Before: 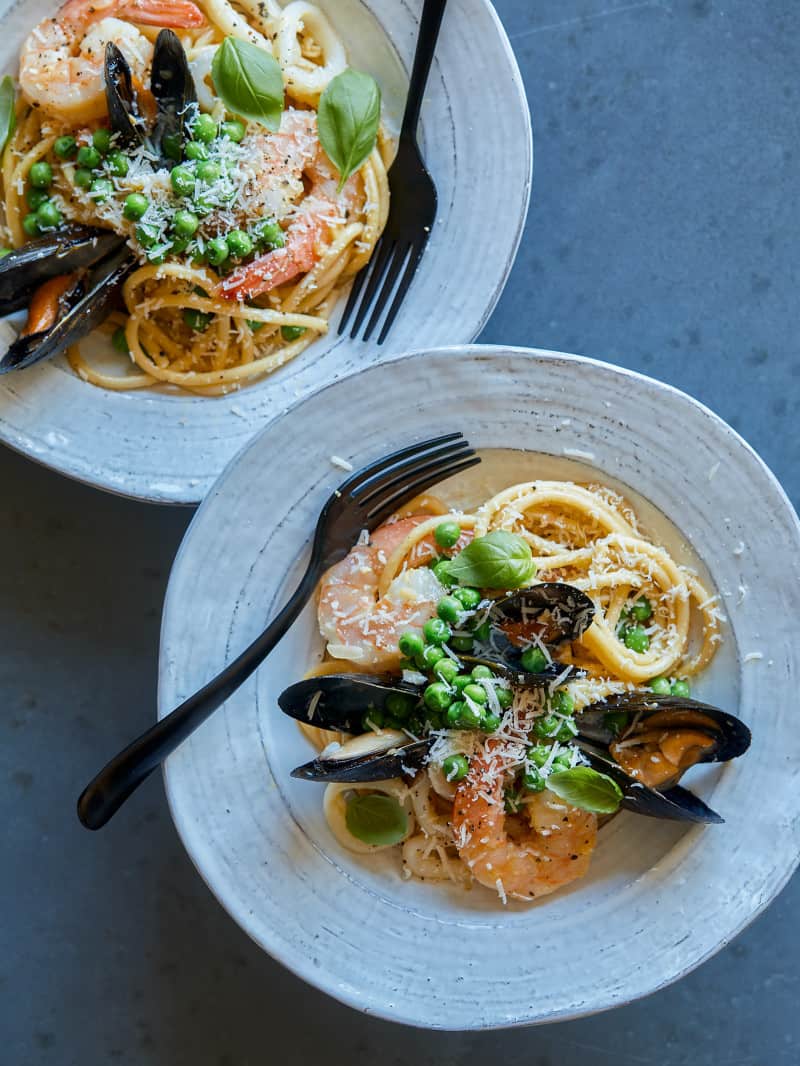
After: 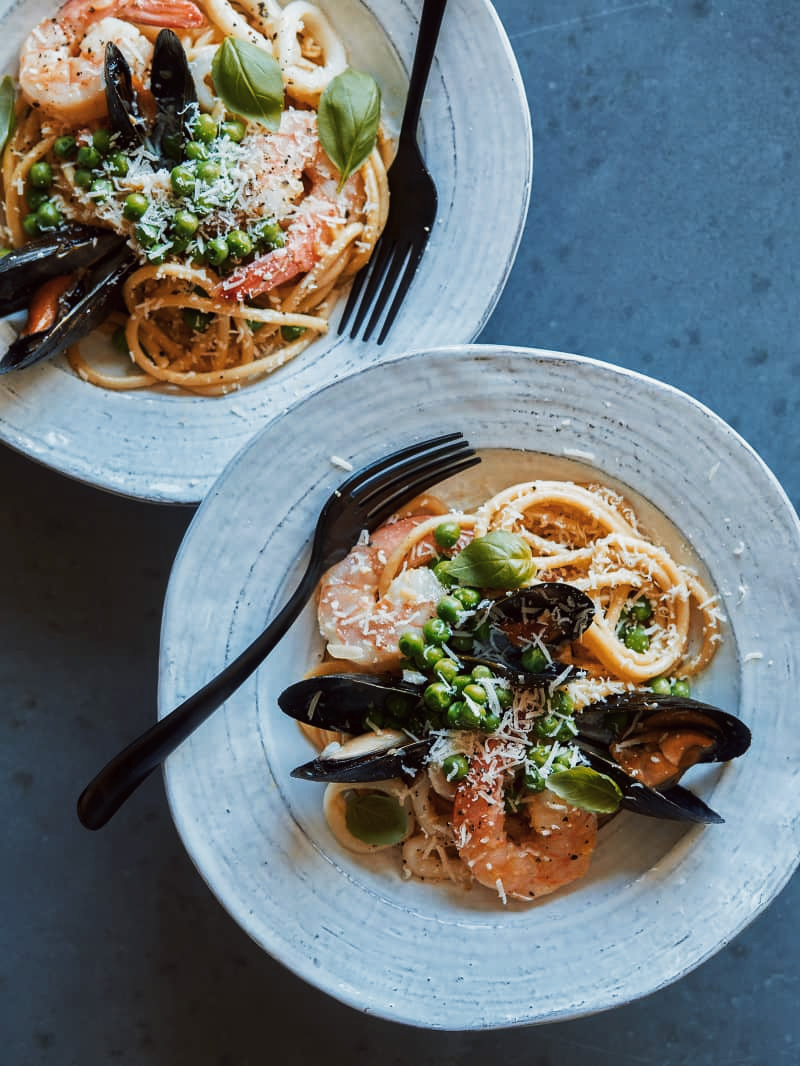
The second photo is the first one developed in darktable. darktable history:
tone curve: curves: ch0 [(0, 0) (0.003, 0.012) (0.011, 0.015) (0.025, 0.02) (0.044, 0.032) (0.069, 0.044) (0.1, 0.063) (0.136, 0.085) (0.177, 0.121) (0.224, 0.159) (0.277, 0.207) (0.335, 0.261) (0.399, 0.328) (0.468, 0.41) (0.543, 0.506) (0.623, 0.609) (0.709, 0.719) (0.801, 0.82) (0.898, 0.907) (1, 1)], preserve colors none
color look up table: target L [96.6, 77.42, 87.42, 78.21, 70.94, 85.97, 72.7, 72.92, 74.8, 63.61, 58.09, 61.02, 43.32, 40.42, 43.67, 6.78, 200.45, 82.5, 71.34, 64.21, 55.06, 58.37, 45.48, 46.12, 38.68, 31.09, 26.99, 15.15, 91.32, 82.05, 72.07, 63.14, 62.98, 62.87, 52.42, 50.34, 47.1, 36.68, 32.41, 34.44, 21.64, 11.56, 6.46, 1.515, 94.34, 68.19, 61.27, 53.39, 30.9], target a [0.542, 20.41, 3.653, 9.325, -8.769, -39.66, -25.31, 17.23, -19.5, -6.786, -36.11, -0.352, -29.46, -8.839, -16.46, -7.316, 0, 19.28, 28.52, 43.66, 14.61, 21.96, 30.62, 51.59, 48.69, 5.979, 32.78, 30.56, 5.193, 29.2, 2.105, 47.46, 50.42, 10.3, 27.32, 15.17, 40.78, 27.07, 13.51, 13.42, 32.47, 19.36, 20.26, 5.929, -8.509, -12.89, -30.18, -18.17, -2.457], target b [3.434, 65.81, 37.22, 64.13, 57.76, 2.728, 53.94, 58.53, 25.48, 53.49, 36.76, 15.27, 37.09, 39.68, 10.89, 10.21, 0, 7.294, 49.08, 22.56, 40.15, 10.36, 40.43, 46.25, 10.27, 3.615, 32.32, 13.32, -3.37, -18.73, -12.43, -37.77, -1.337, -41.9, -13.39, -59.34, -26.64, -55.39, -31.1, -43.39, -29.21, -42.49, -22.54, -4.798, -3.126, -37.9, 0.379, -12.48, -23.75], num patches 49
